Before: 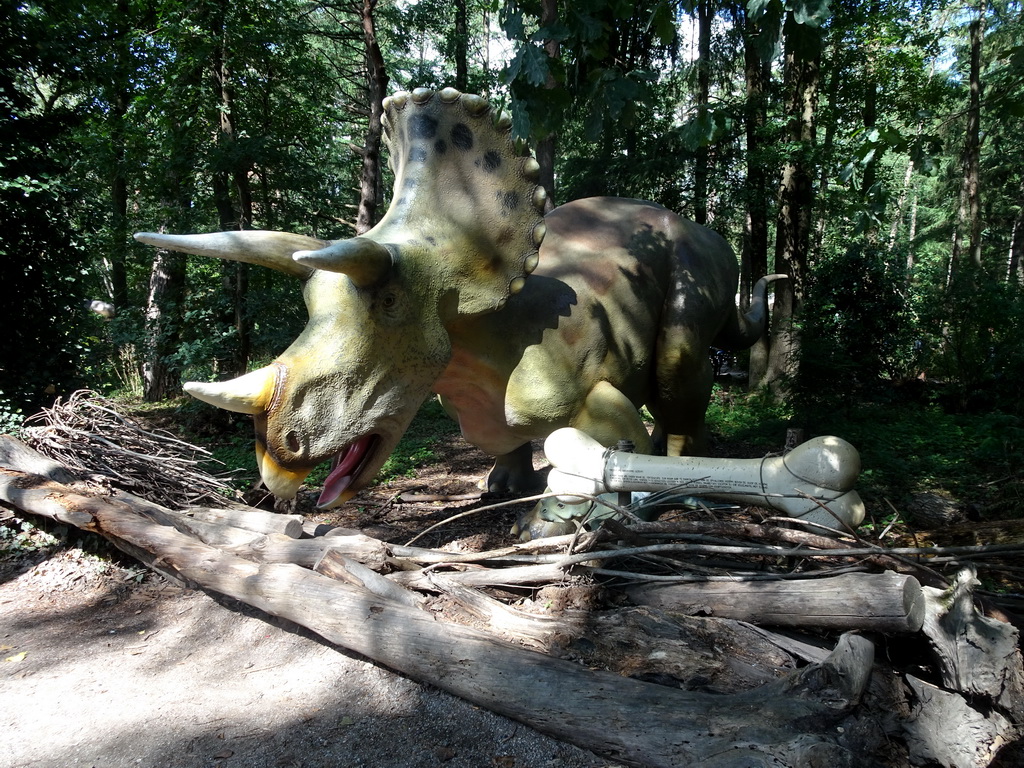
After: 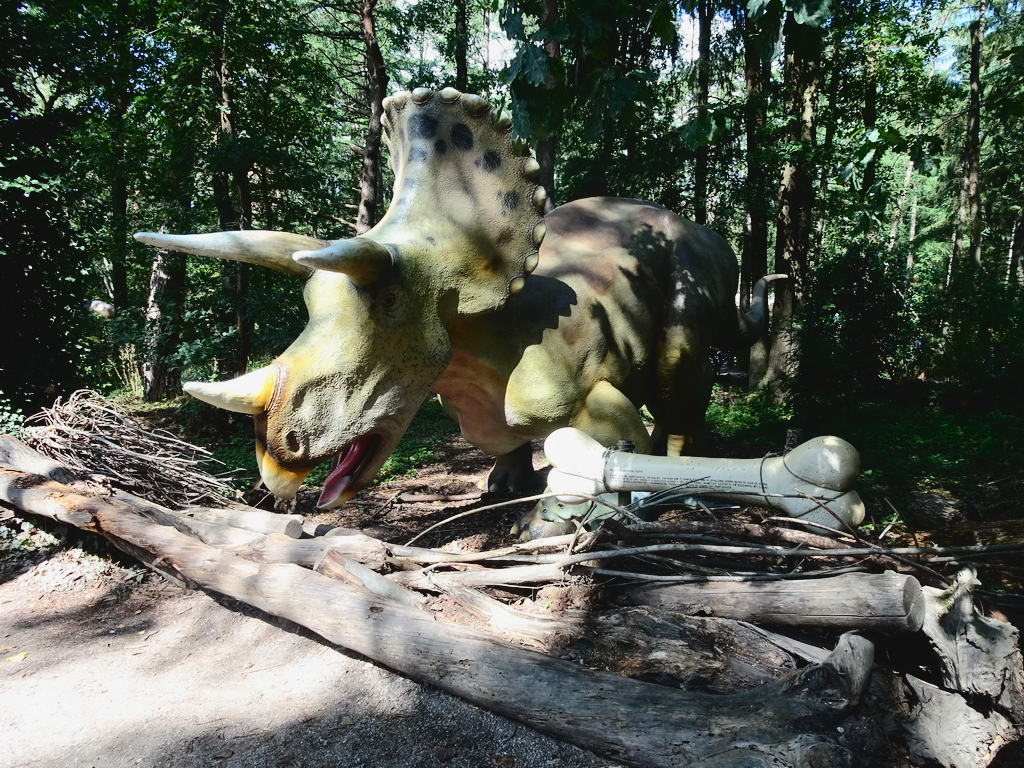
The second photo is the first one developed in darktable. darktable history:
contrast brightness saturation: contrast -0.097, brightness 0.042, saturation 0.081
tone curve: curves: ch0 [(0, 0) (0.003, 0.018) (0.011, 0.021) (0.025, 0.028) (0.044, 0.039) (0.069, 0.05) (0.1, 0.06) (0.136, 0.081) (0.177, 0.117) (0.224, 0.161) (0.277, 0.226) (0.335, 0.315) (0.399, 0.421) (0.468, 0.53) (0.543, 0.627) (0.623, 0.726) (0.709, 0.789) (0.801, 0.859) (0.898, 0.924) (1, 1)], color space Lab, independent channels, preserve colors none
